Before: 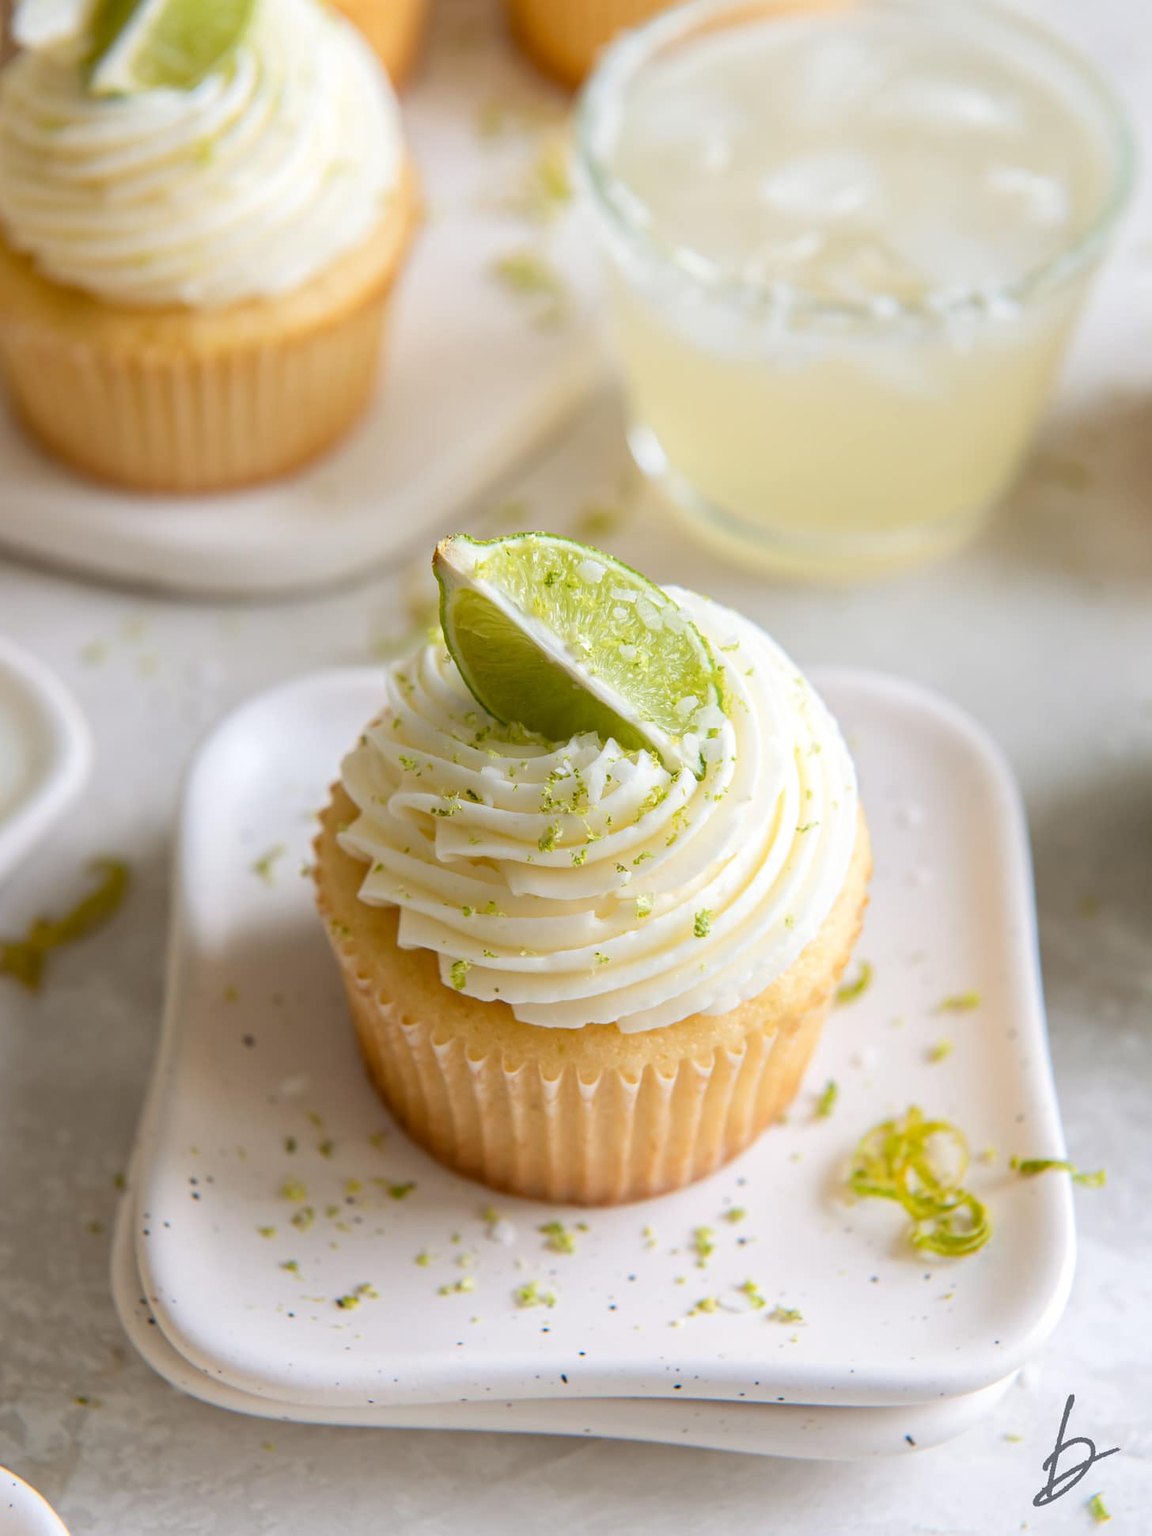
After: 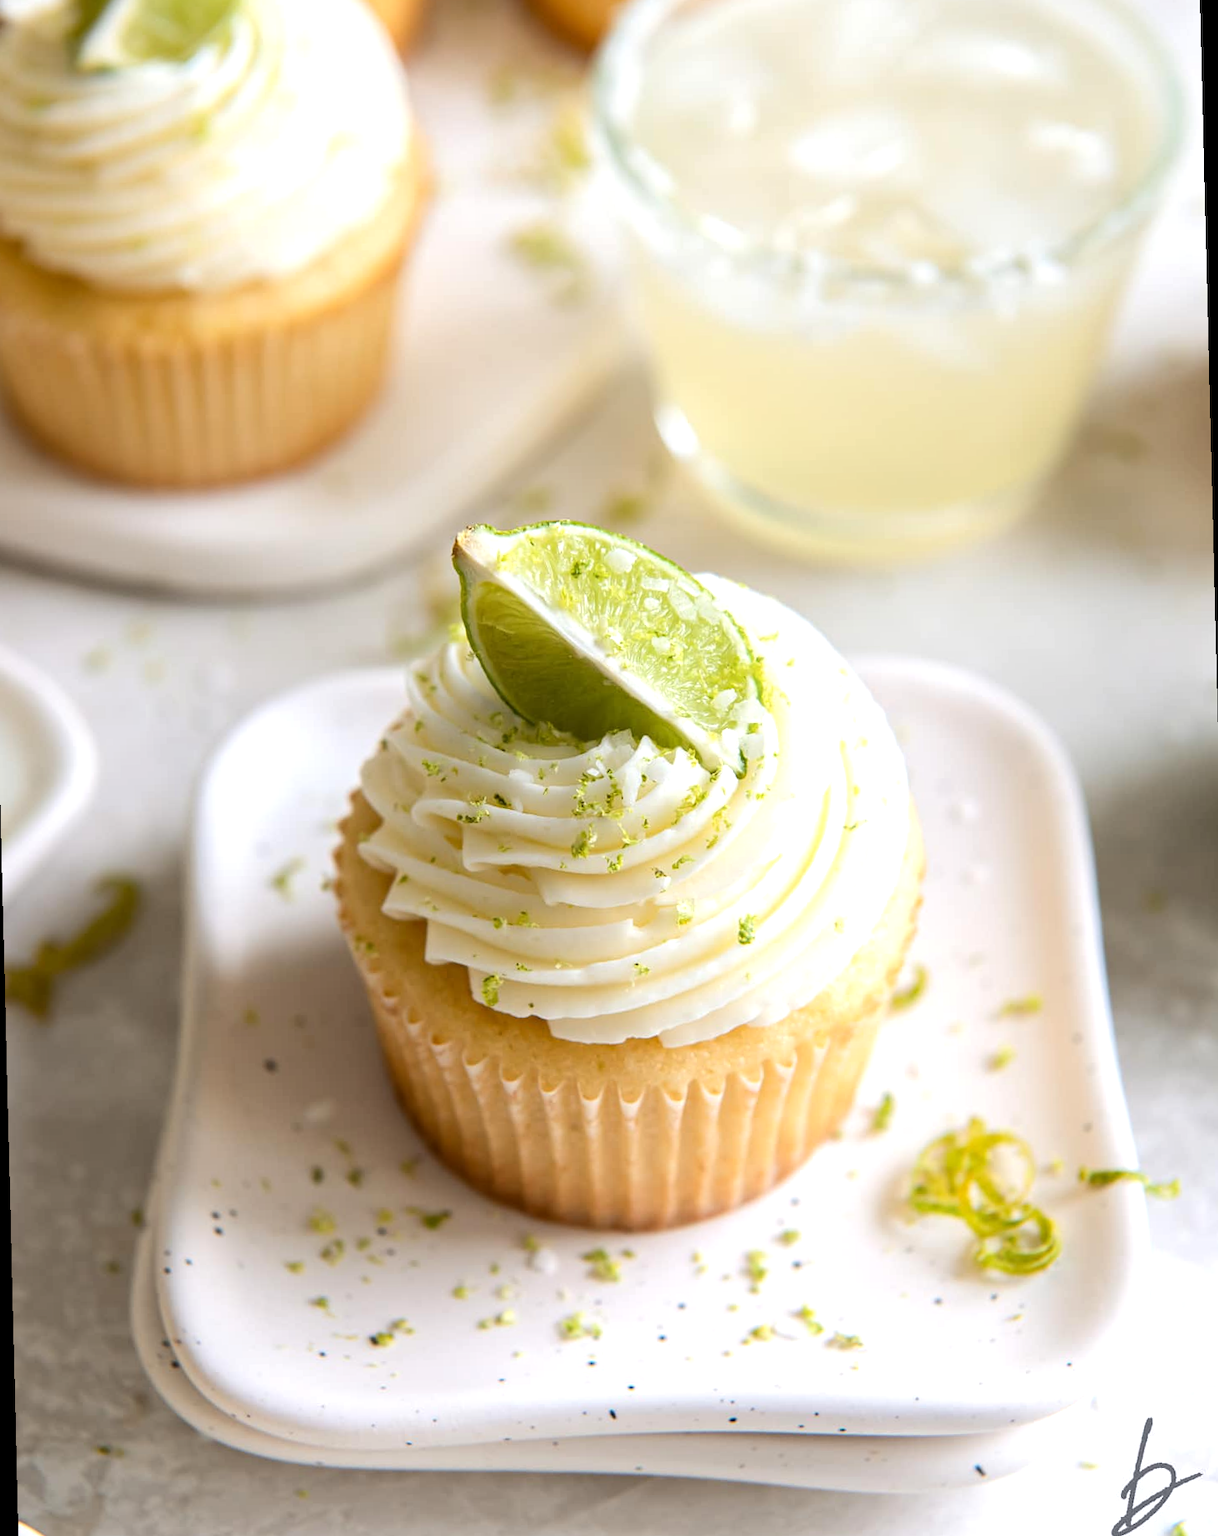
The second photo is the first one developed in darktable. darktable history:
rotate and perspective: rotation -1.42°, crop left 0.016, crop right 0.984, crop top 0.035, crop bottom 0.965
tone equalizer: -8 EV -0.417 EV, -7 EV -0.389 EV, -6 EV -0.333 EV, -5 EV -0.222 EV, -3 EV 0.222 EV, -2 EV 0.333 EV, -1 EV 0.389 EV, +0 EV 0.417 EV, edges refinement/feathering 500, mask exposure compensation -1.57 EV, preserve details no
